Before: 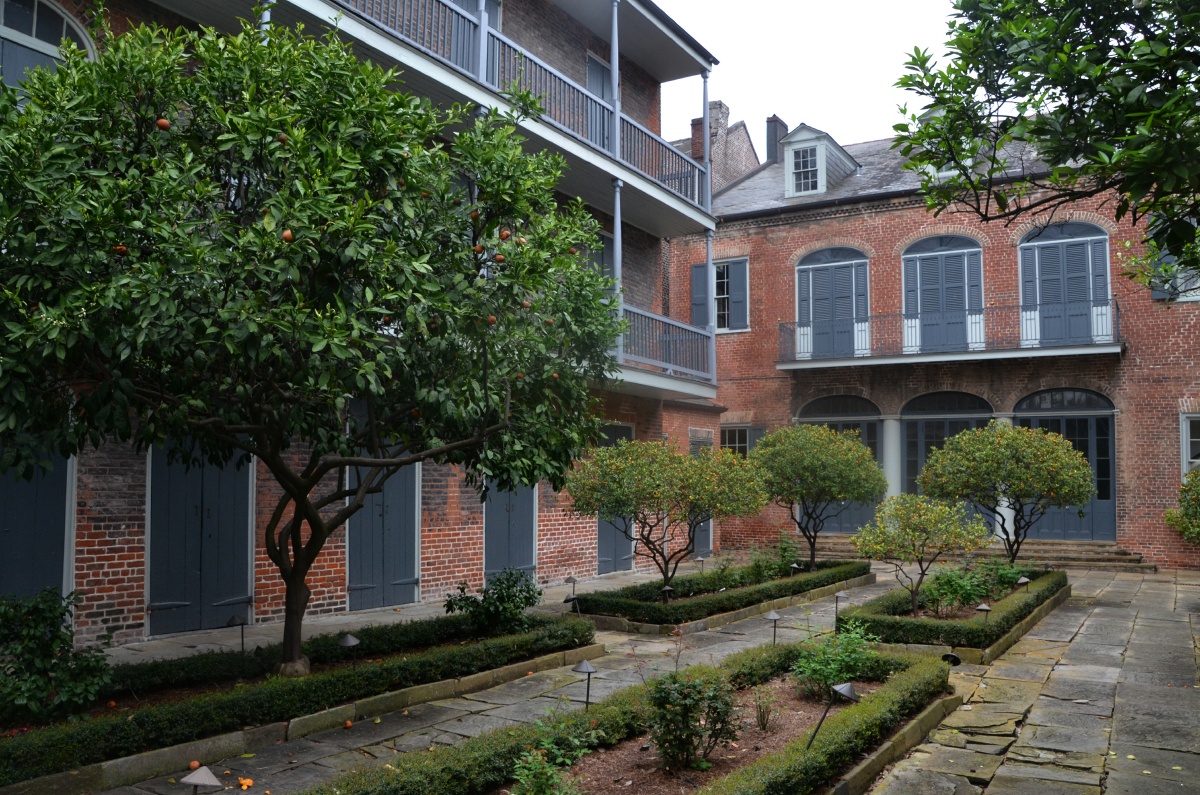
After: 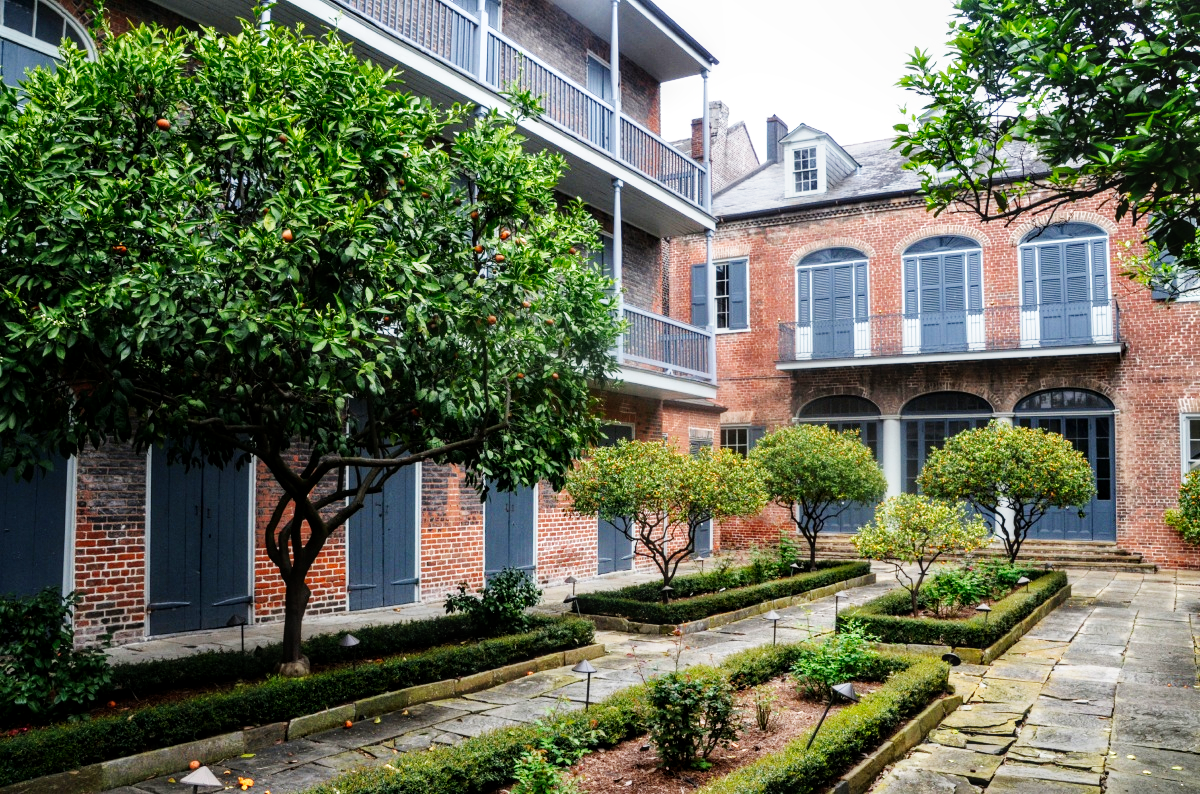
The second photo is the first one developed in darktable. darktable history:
crop: bottom 0.071%
local contrast: on, module defaults
base curve: curves: ch0 [(0, 0) (0, 0.001) (0.001, 0.001) (0.004, 0.002) (0.007, 0.004) (0.015, 0.013) (0.033, 0.045) (0.052, 0.096) (0.075, 0.17) (0.099, 0.241) (0.163, 0.42) (0.219, 0.55) (0.259, 0.616) (0.327, 0.722) (0.365, 0.765) (0.522, 0.873) (0.547, 0.881) (0.689, 0.919) (0.826, 0.952) (1, 1)], preserve colors none
